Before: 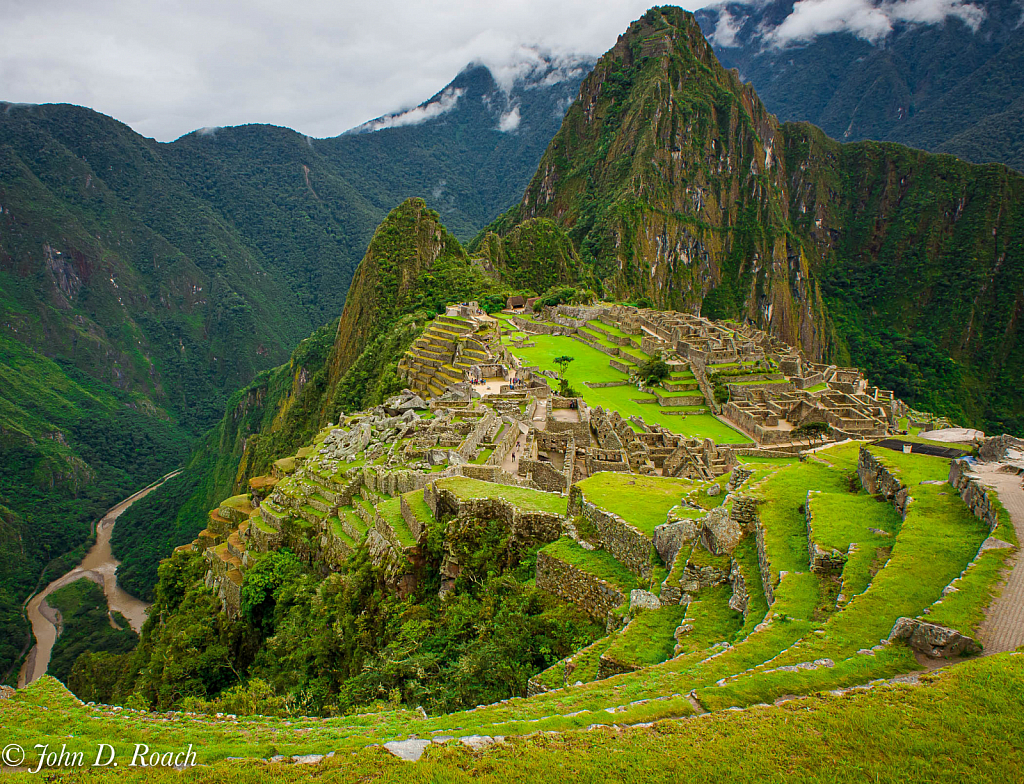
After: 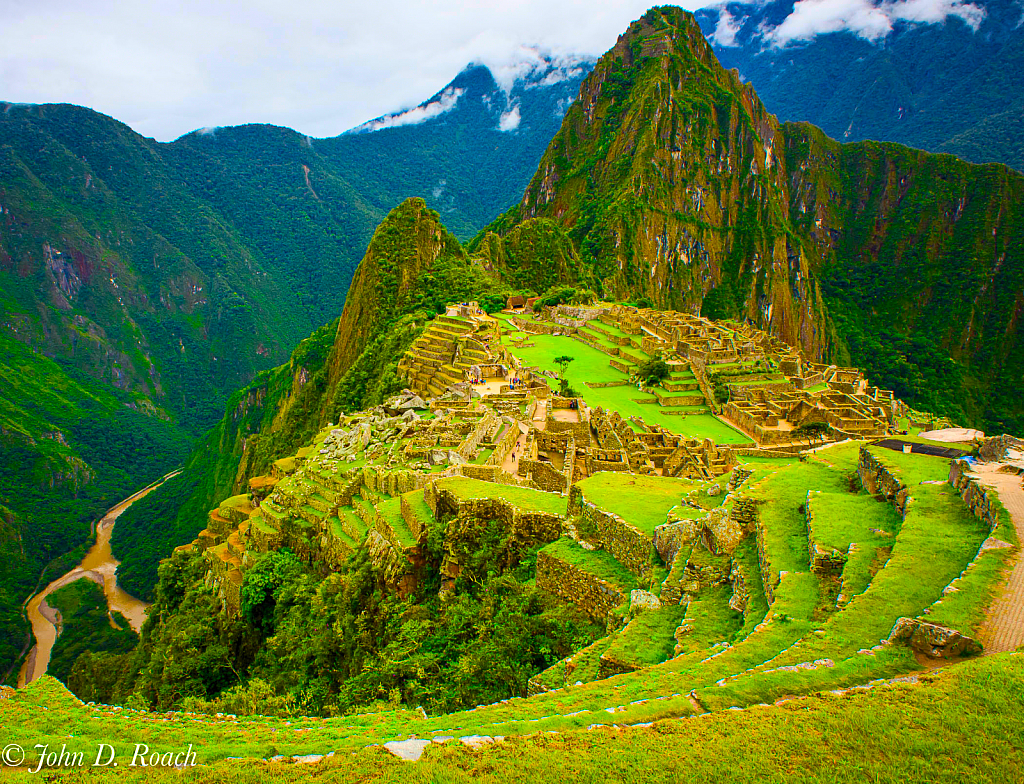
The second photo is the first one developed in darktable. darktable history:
contrast brightness saturation: contrast 0.196, brightness 0.155, saturation 0.224
color balance rgb: linear chroma grading › shadows 15.74%, perceptual saturation grading › global saturation 30.475%, global vibrance 50.208%
